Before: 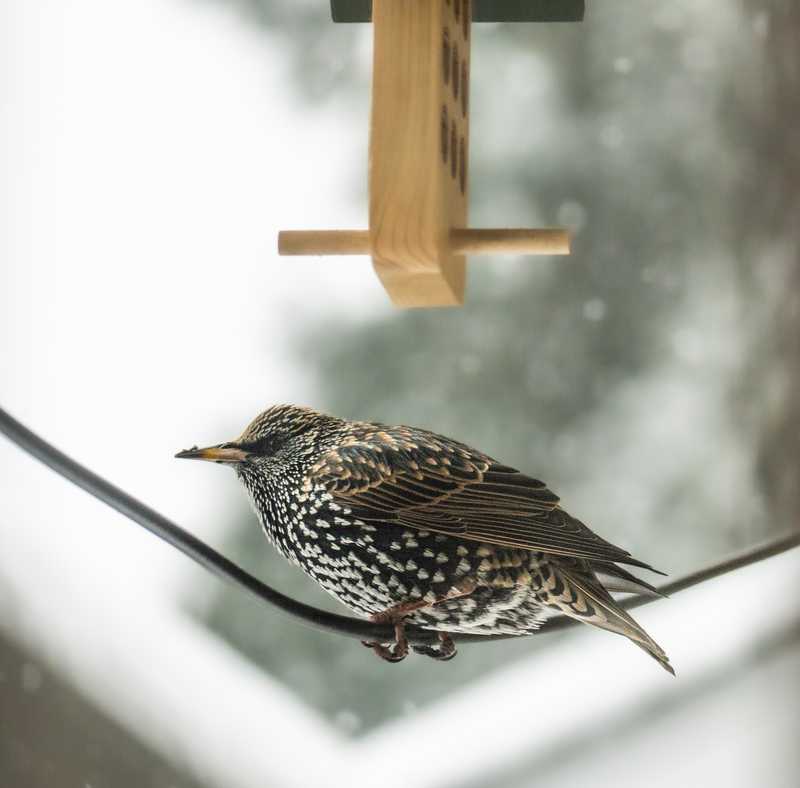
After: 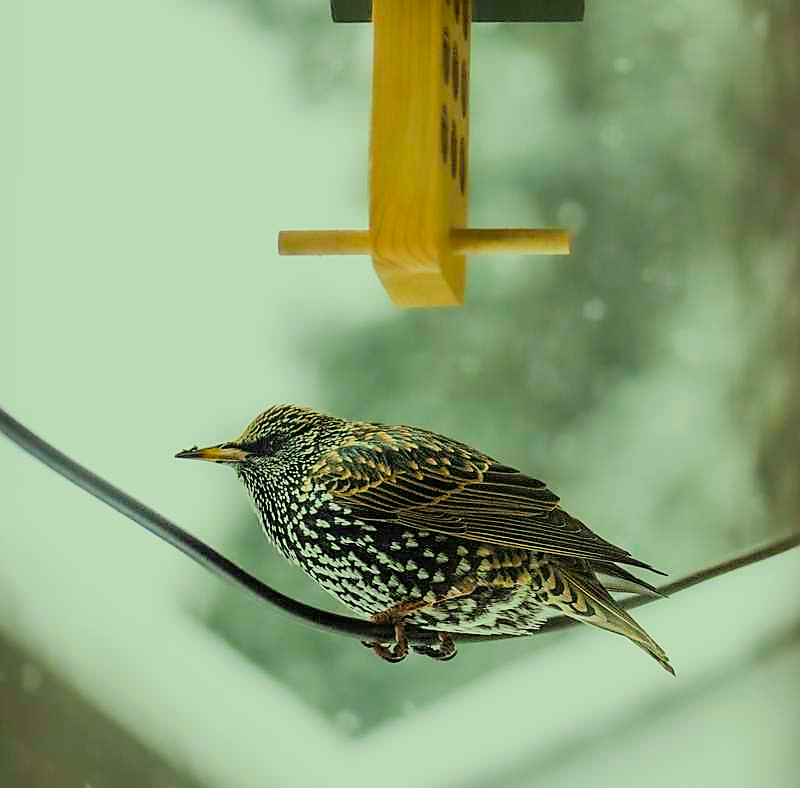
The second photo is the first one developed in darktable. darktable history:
filmic rgb: black relative exposure -7.65 EV, white relative exposure 4.56 EV, hardness 3.61
shadows and highlights: shadows 30.86, highlights 0, soften with gaussian
color correction: highlights a* -10.77, highlights b* 9.8, saturation 1.72
sharpen: radius 1.4, amount 1.25, threshold 0.7
